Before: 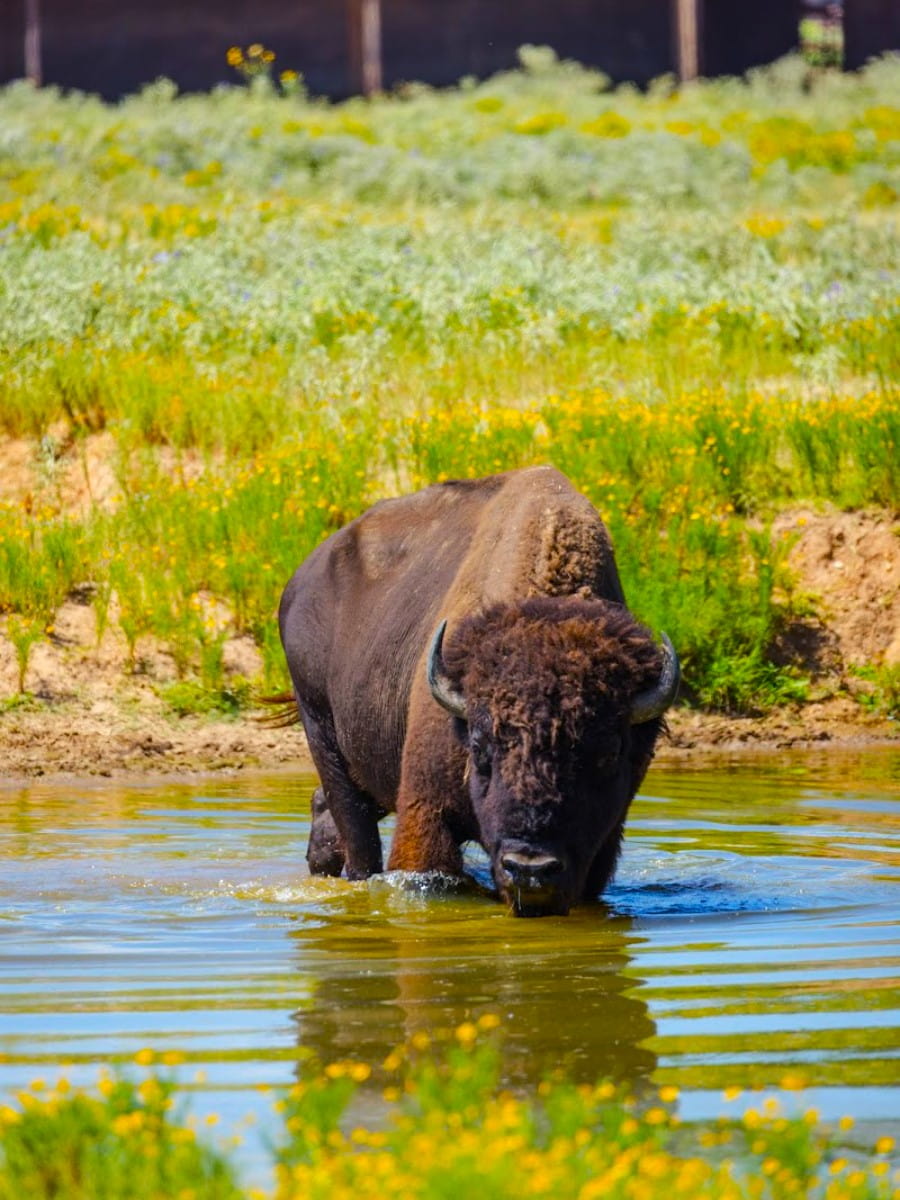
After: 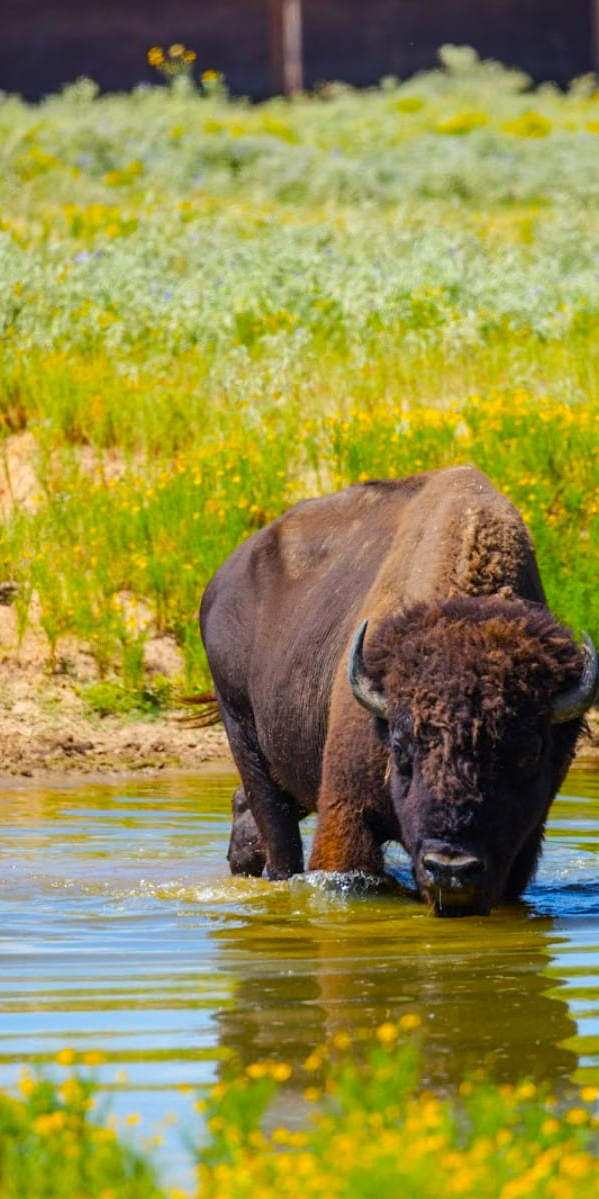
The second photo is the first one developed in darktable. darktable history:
crop and rotate: left 8.885%, right 24.465%
